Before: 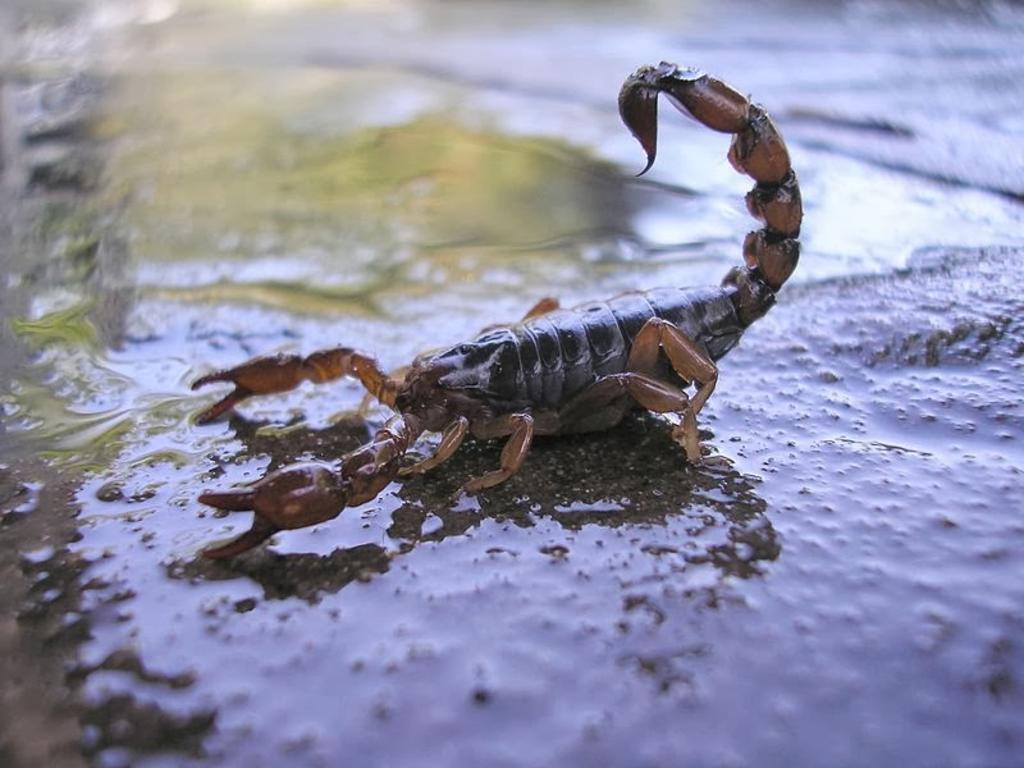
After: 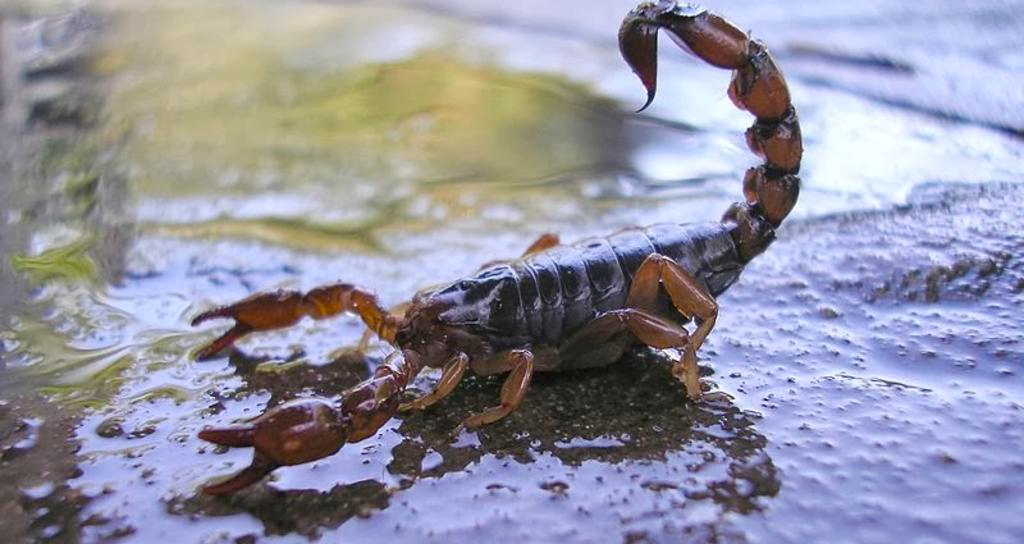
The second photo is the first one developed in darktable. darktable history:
crop and rotate: top 8.4%, bottom 20.666%
color balance rgb: highlights gain › luminance 5.894%, highlights gain › chroma 1.209%, highlights gain › hue 90.36°, perceptual saturation grading › global saturation 20%, perceptual saturation grading › highlights -25.53%, perceptual saturation grading › shadows 25.905%, global vibrance 20%
